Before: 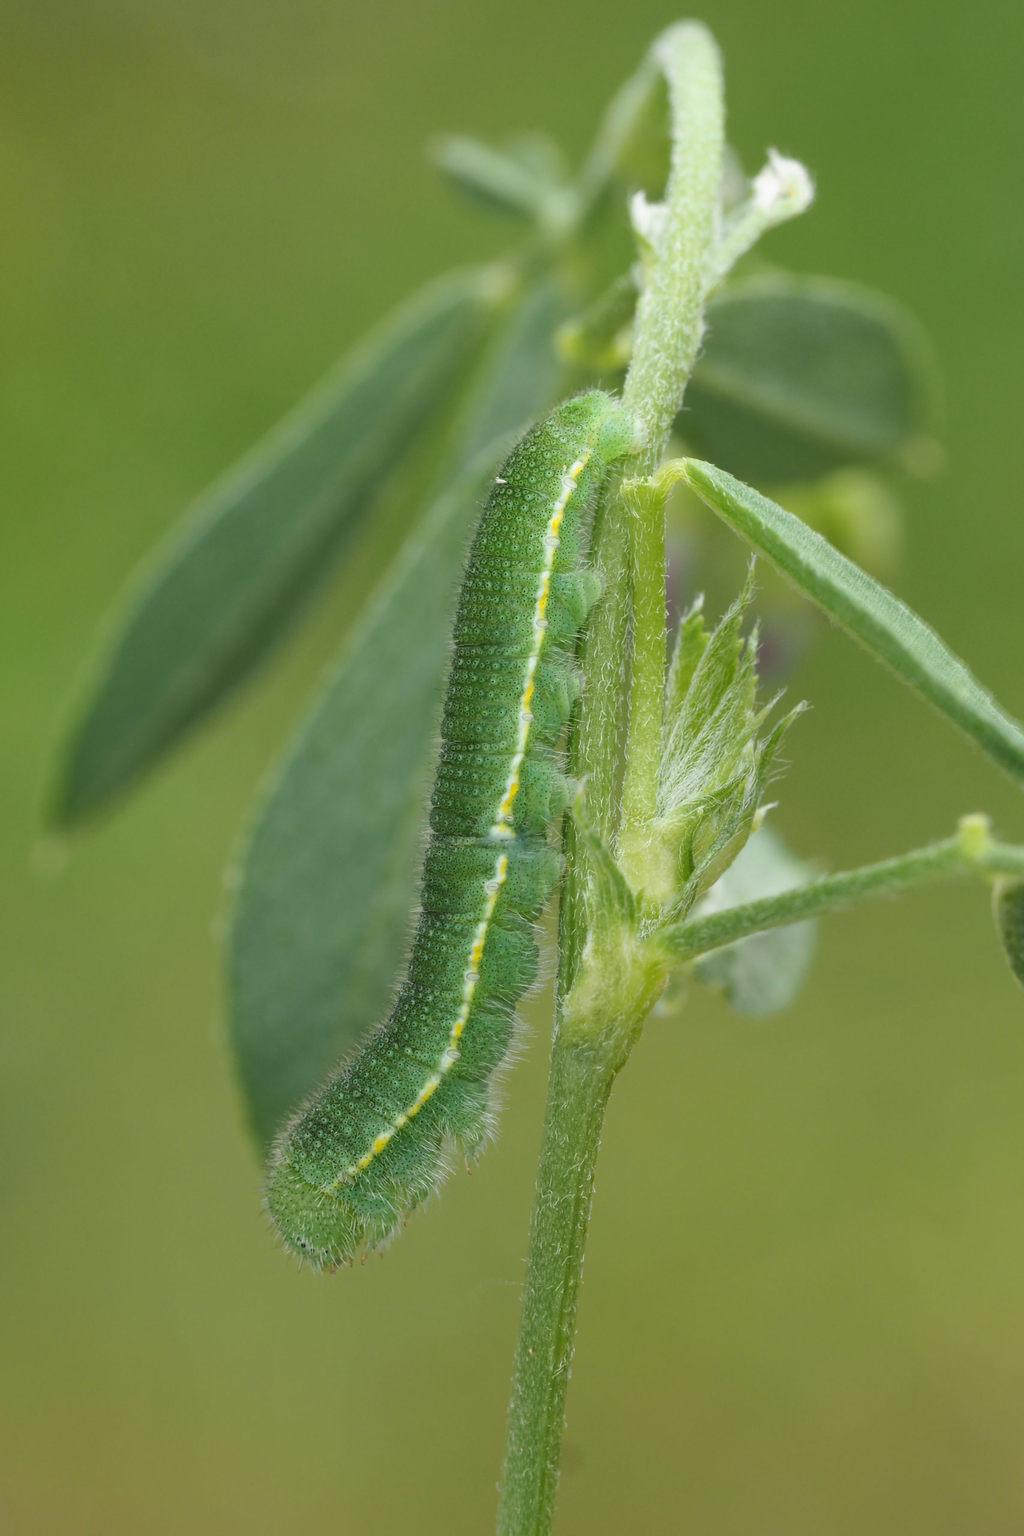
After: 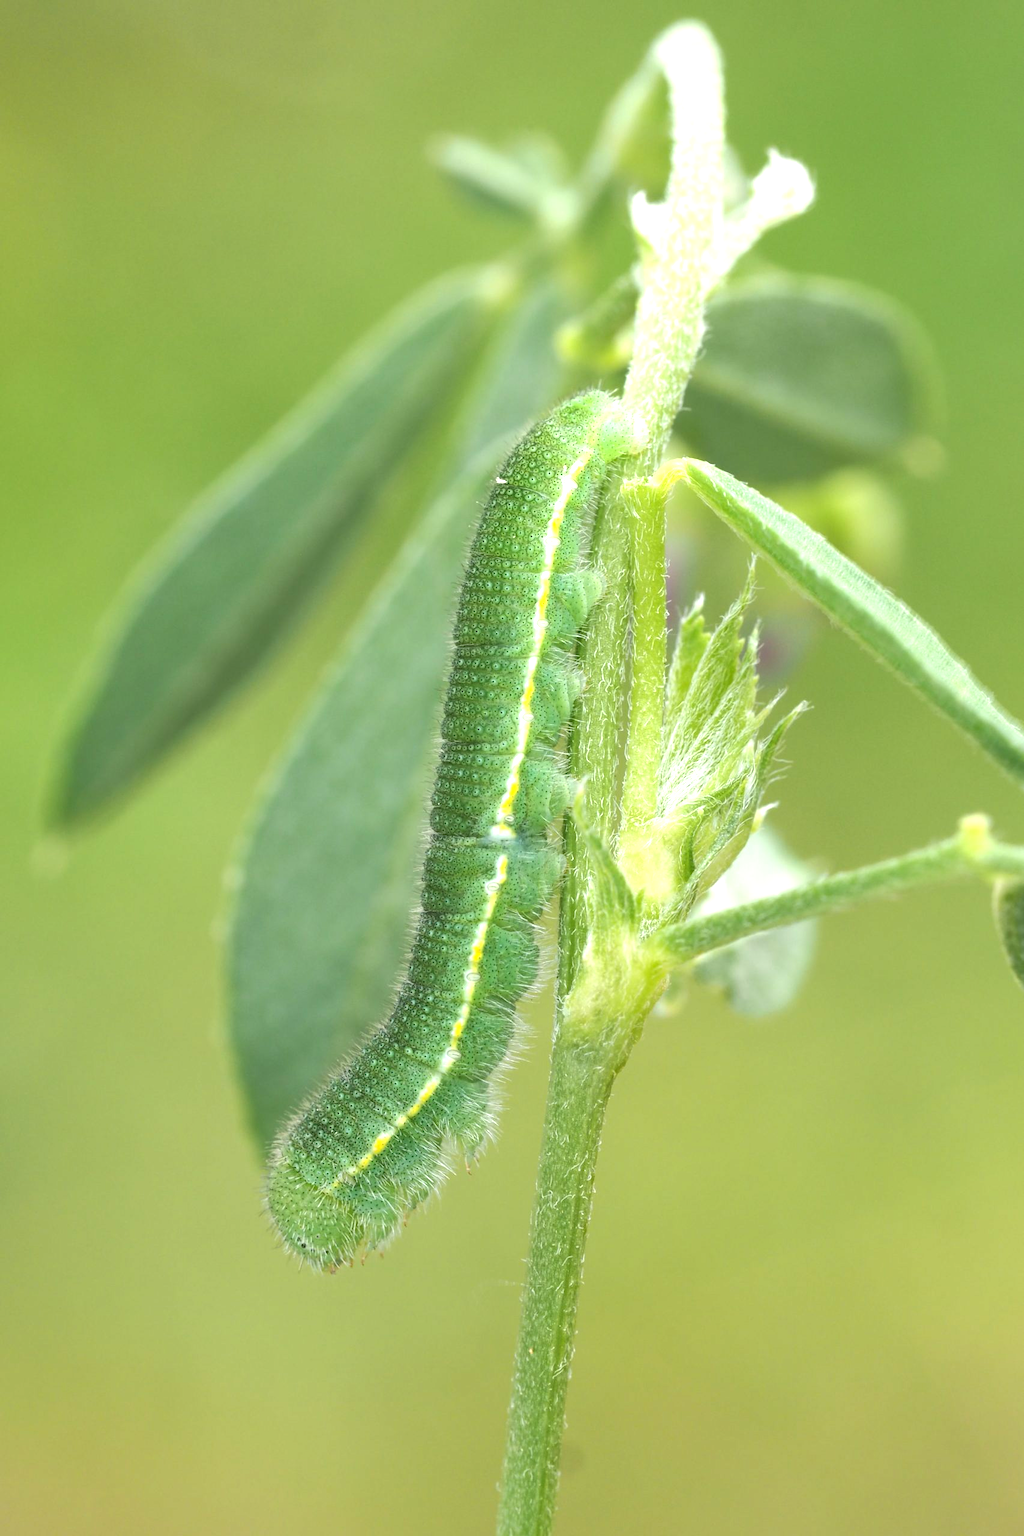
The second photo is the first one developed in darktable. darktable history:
exposure: black level correction 0, exposure 1.015 EV, compensate exposure bias true, compensate highlight preservation false
rotate and perspective: automatic cropping off
